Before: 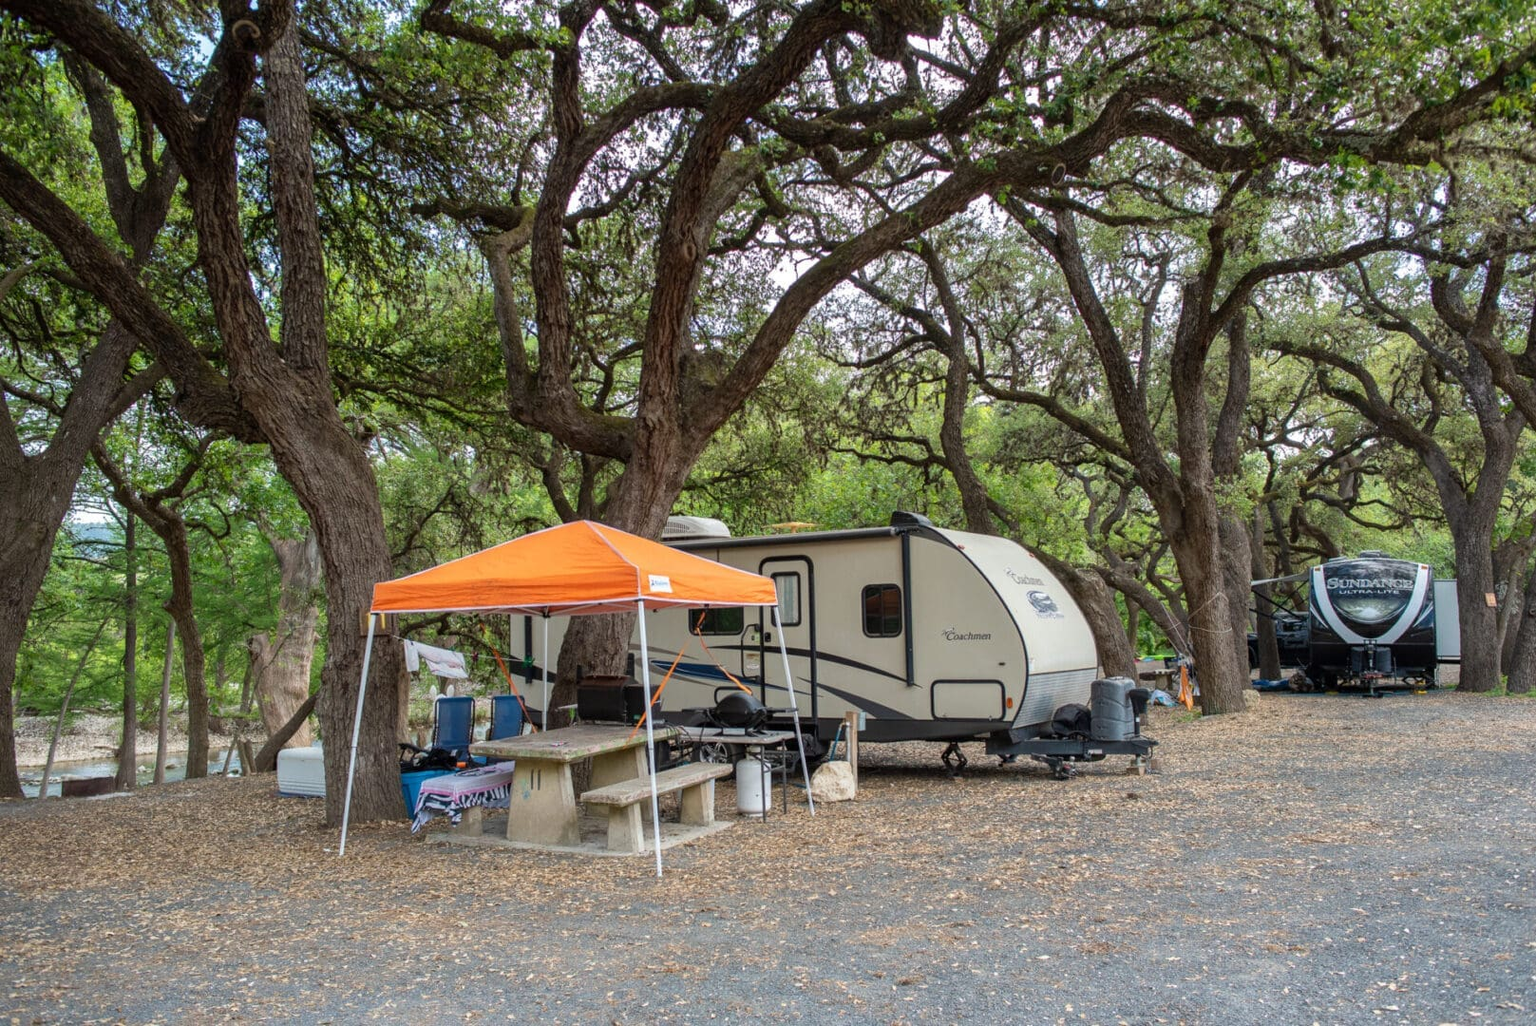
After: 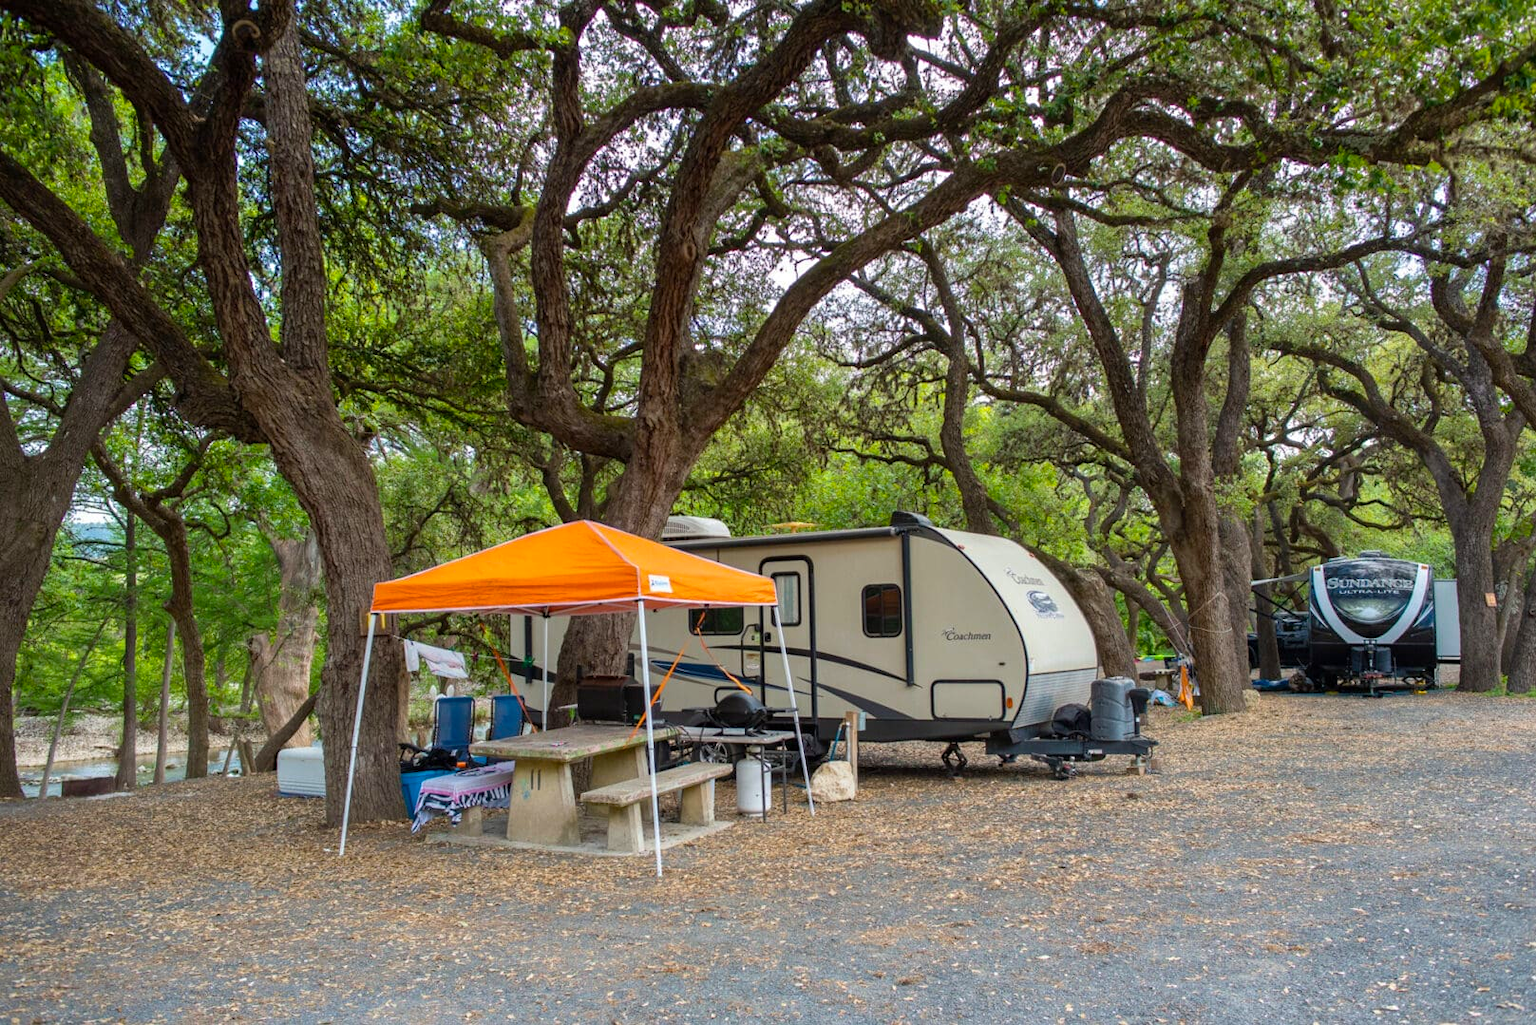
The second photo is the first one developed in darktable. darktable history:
color balance rgb: perceptual saturation grading › global saturation 20%, global vibrance 20%
sharpen: radius 5.325, amount 0.312, threshold 26.433
exposure: compensate highlight preservation false
